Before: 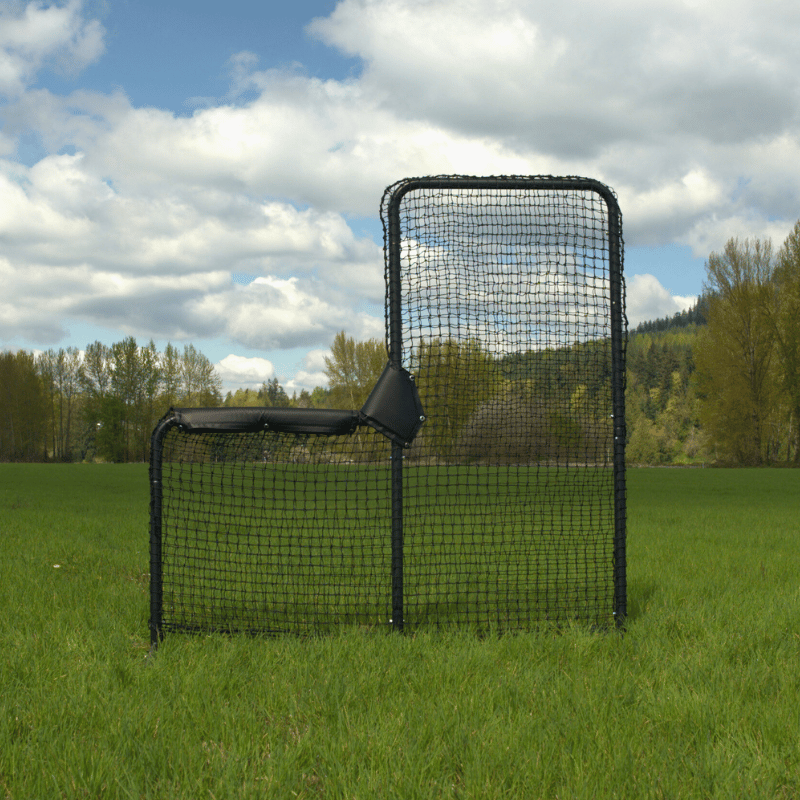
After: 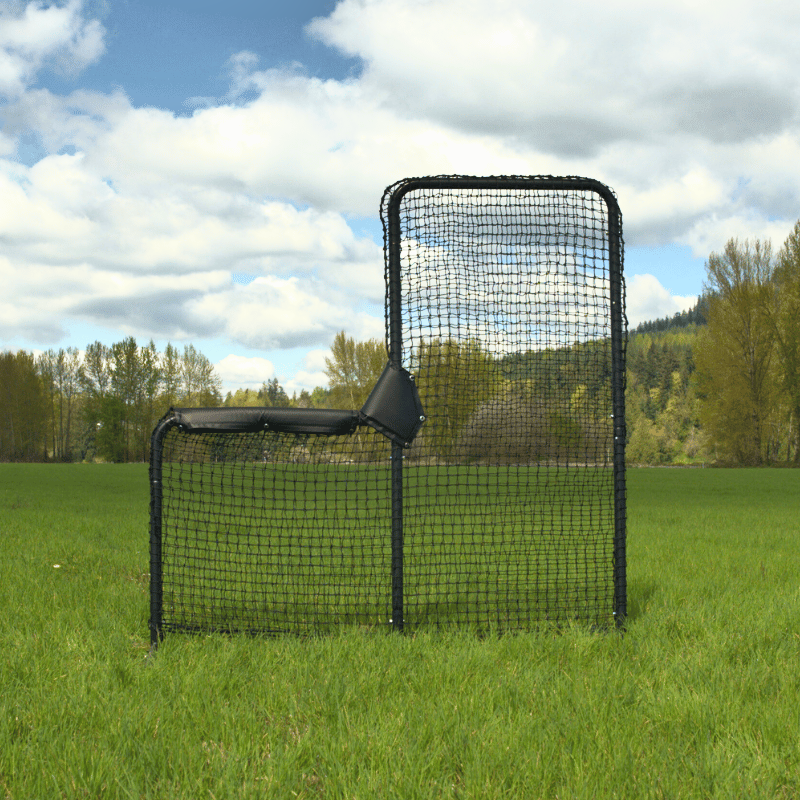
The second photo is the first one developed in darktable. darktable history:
base curve: curves: ch0 [(0, 0) (0.557, 0.834) (1, 1)]
shadows and highlights: highlights color adjustment 0%, low approximation 0.01, soften with gaussian
